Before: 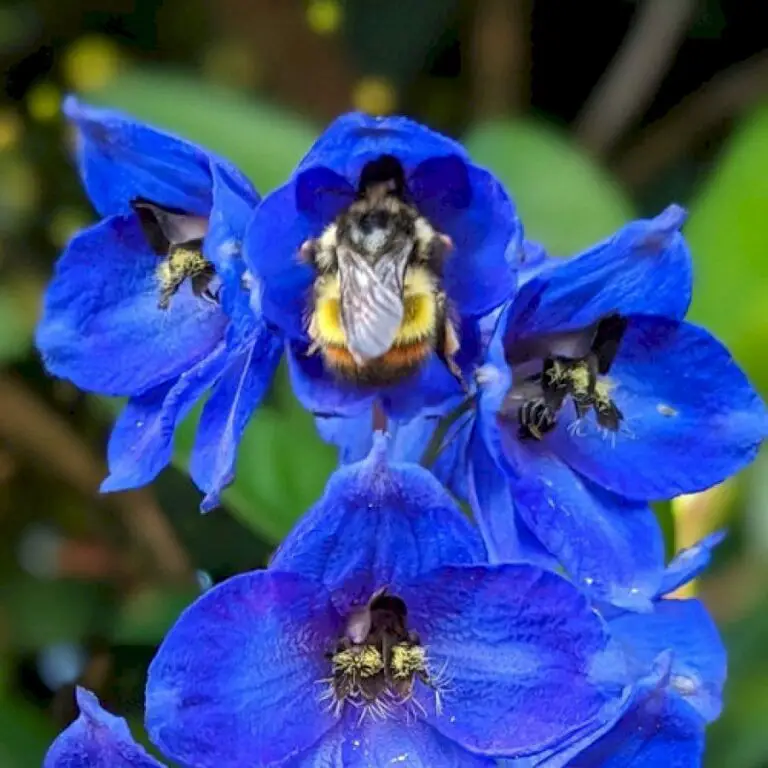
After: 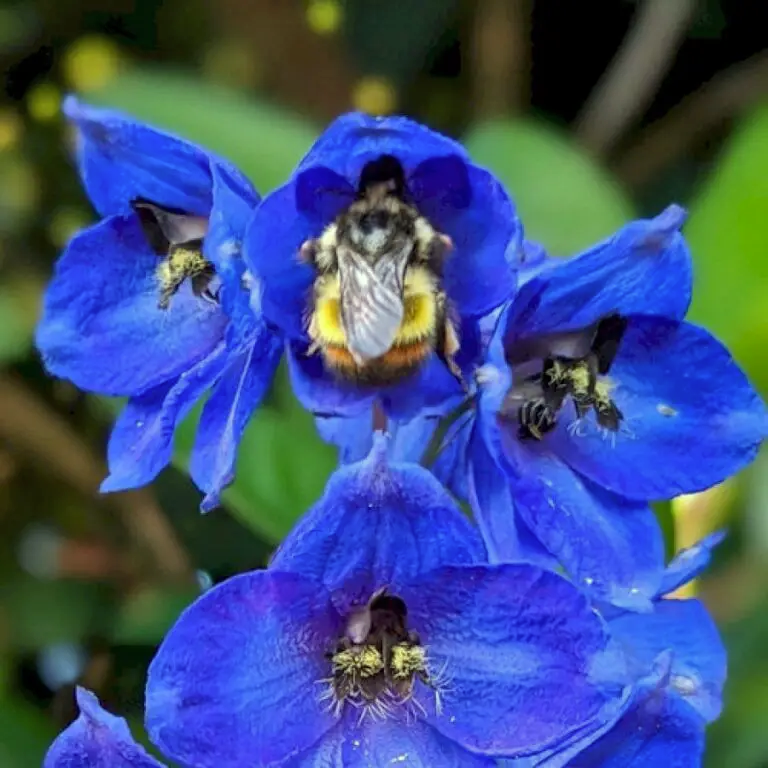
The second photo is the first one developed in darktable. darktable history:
shadows and highlights: shadows 35.18, highlights -35, soften with gaussian
color correction: highlights a* -4.76, highlights b* 5.06, saturation 0.964
